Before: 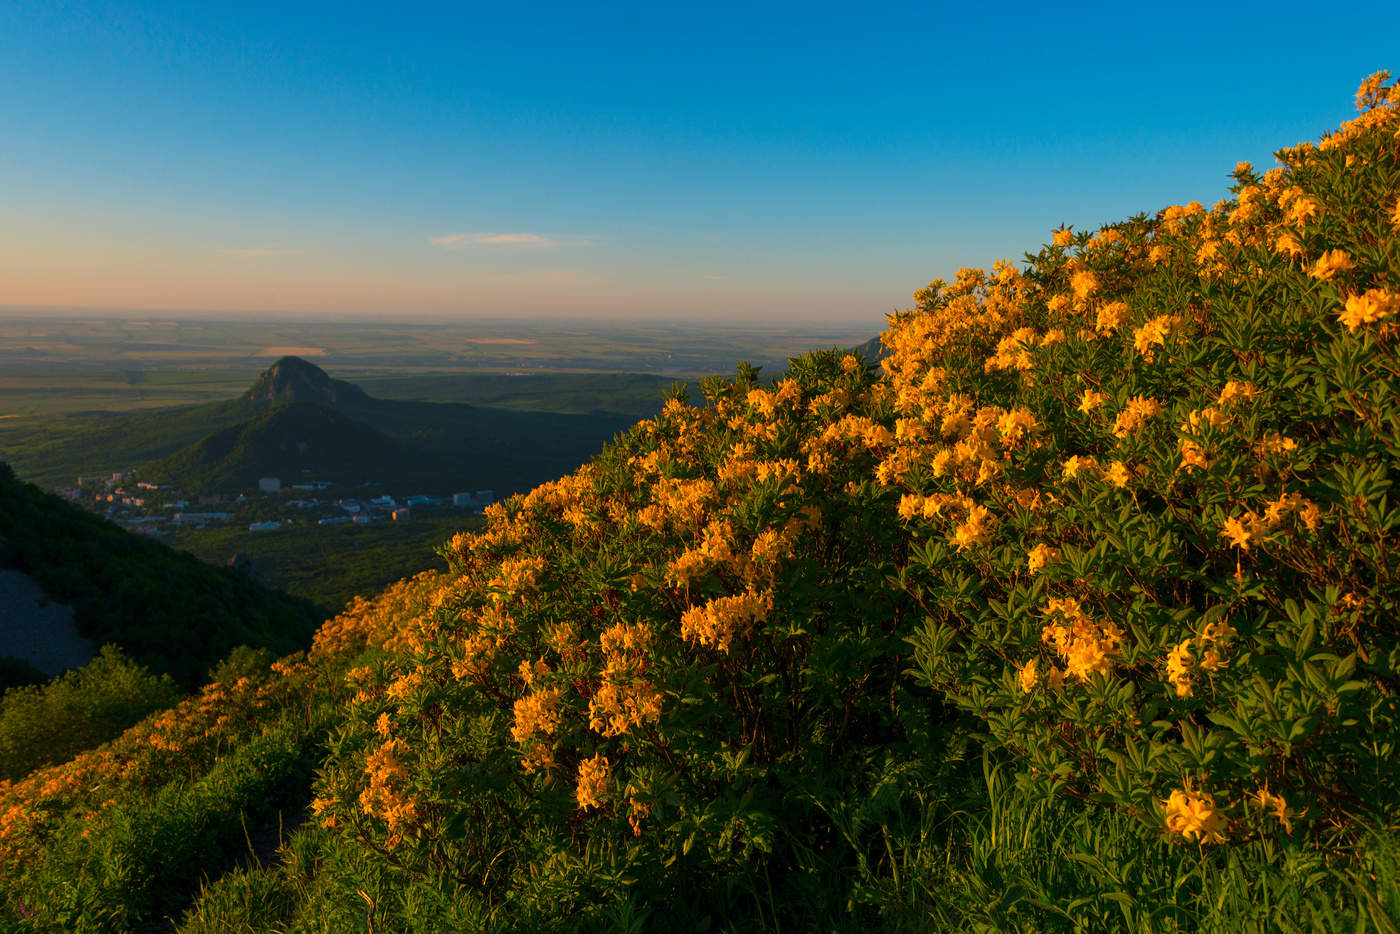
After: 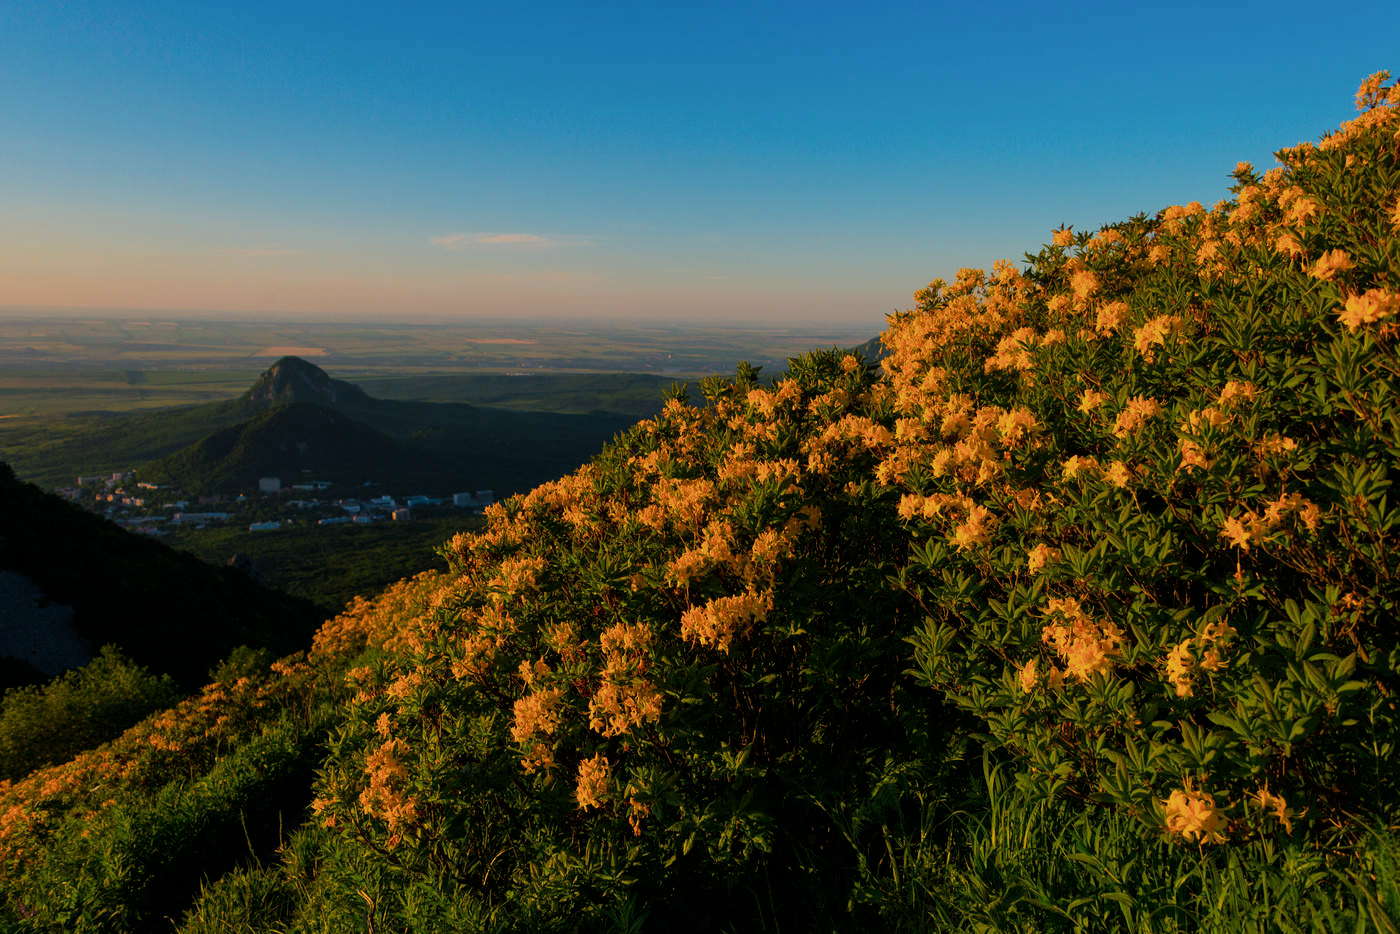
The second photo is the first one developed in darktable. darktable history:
filmic rgb: black relative exposure -7.65 EV, white relative exposure 4.56 EV, threshold 5.96 EV, hardness 3.61, enable highlight reconstruction true
